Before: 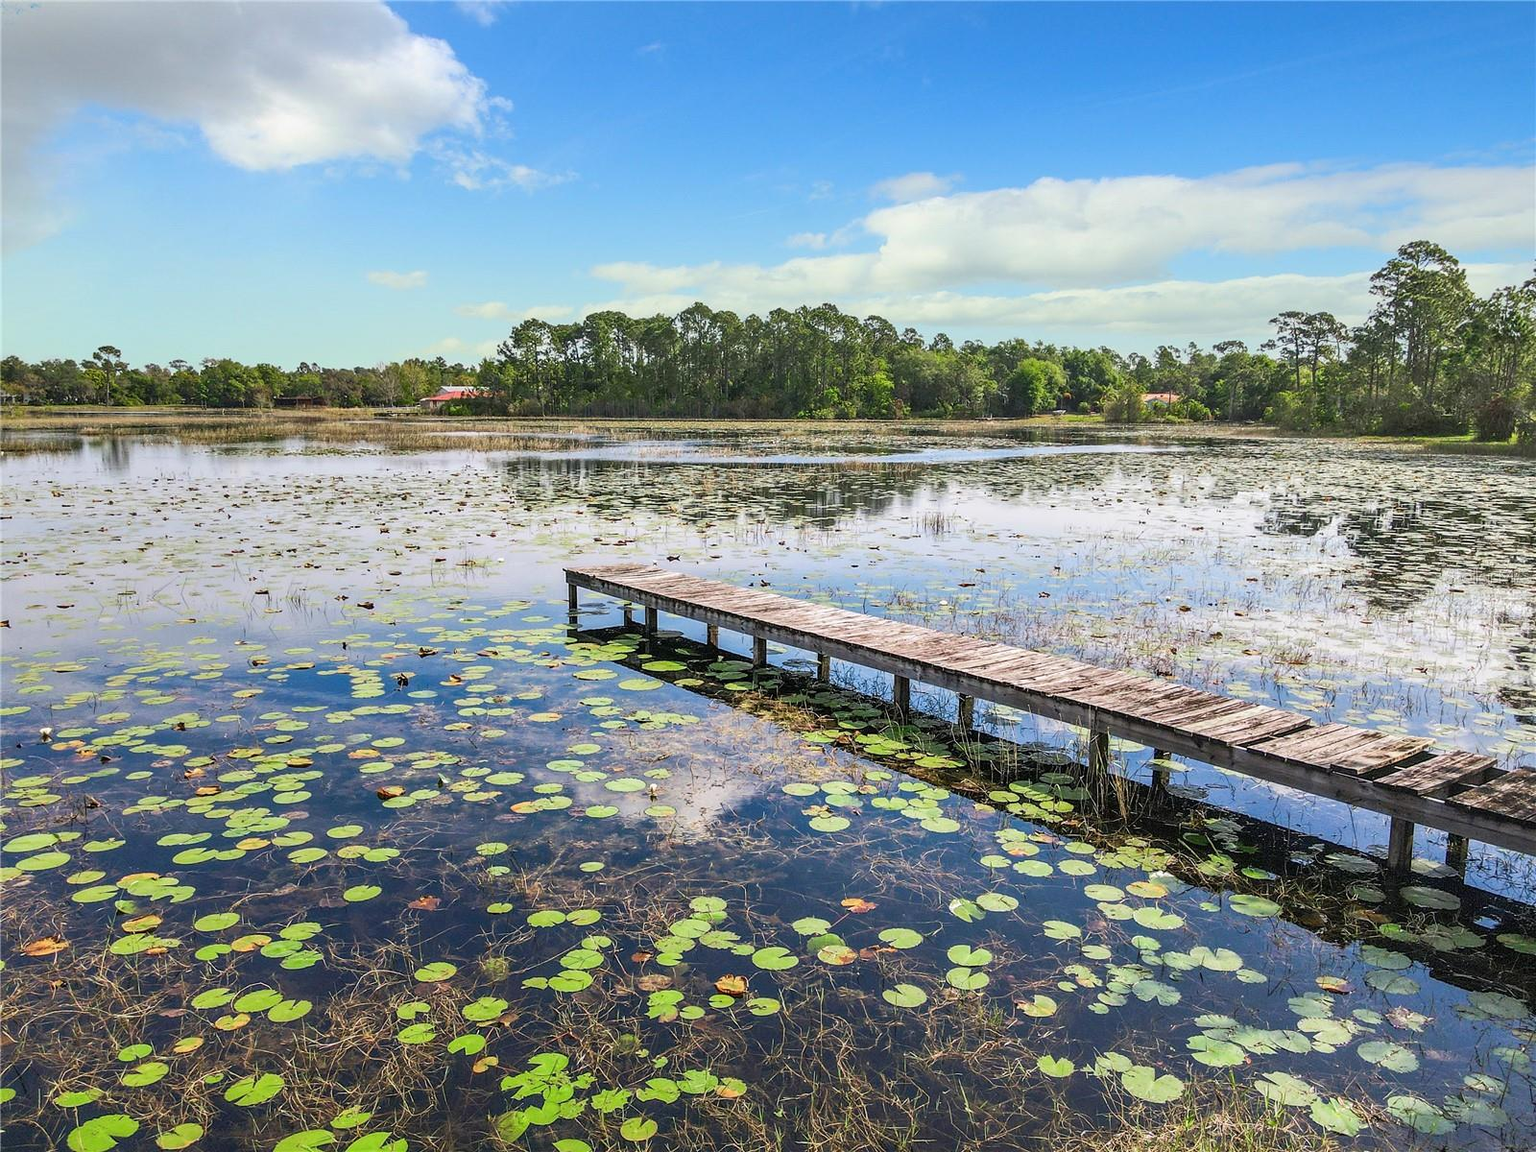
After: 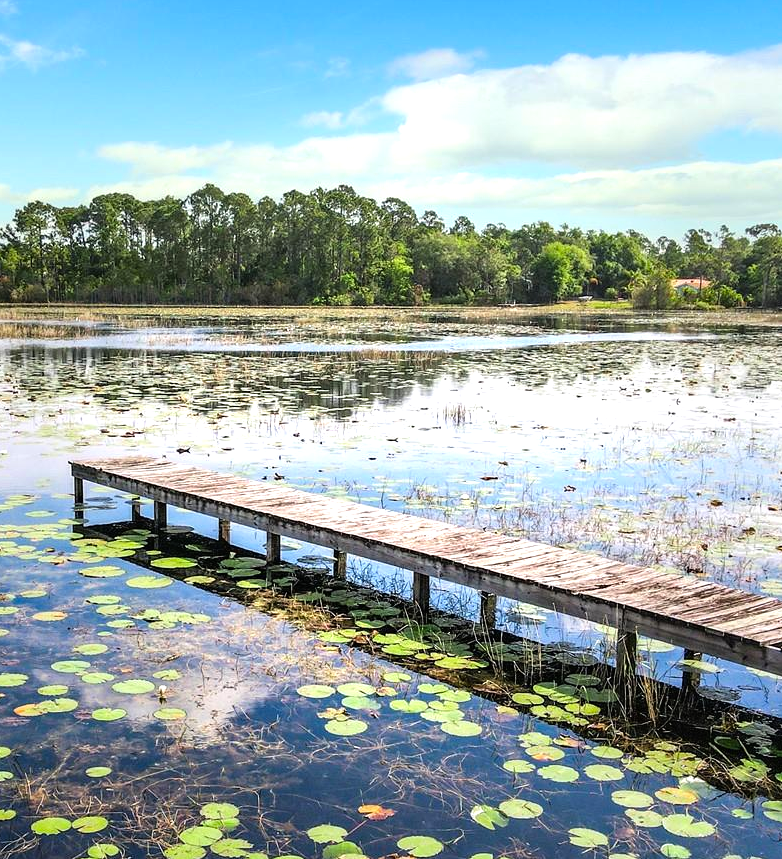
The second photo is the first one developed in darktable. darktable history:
crop: left 32.424%, top 10.935%, right 18.691%, bottom 17.457%
tone equalizer: -8 EV -0.727 EV, -7 EV -0.691 EV, -6 EV -0.583 EV, -5 EV -0.421 EV, -3 EV 0.368 EV, -2 EV 0.6 EV, -1 EV 0.678 EV, +0 EV 0.752 EV, mask exposure compensation -0.491 EV
vignetting: fall-off start 40.14%, fall-off radius 40.97%, brightness -0.241, saturation 0.134
